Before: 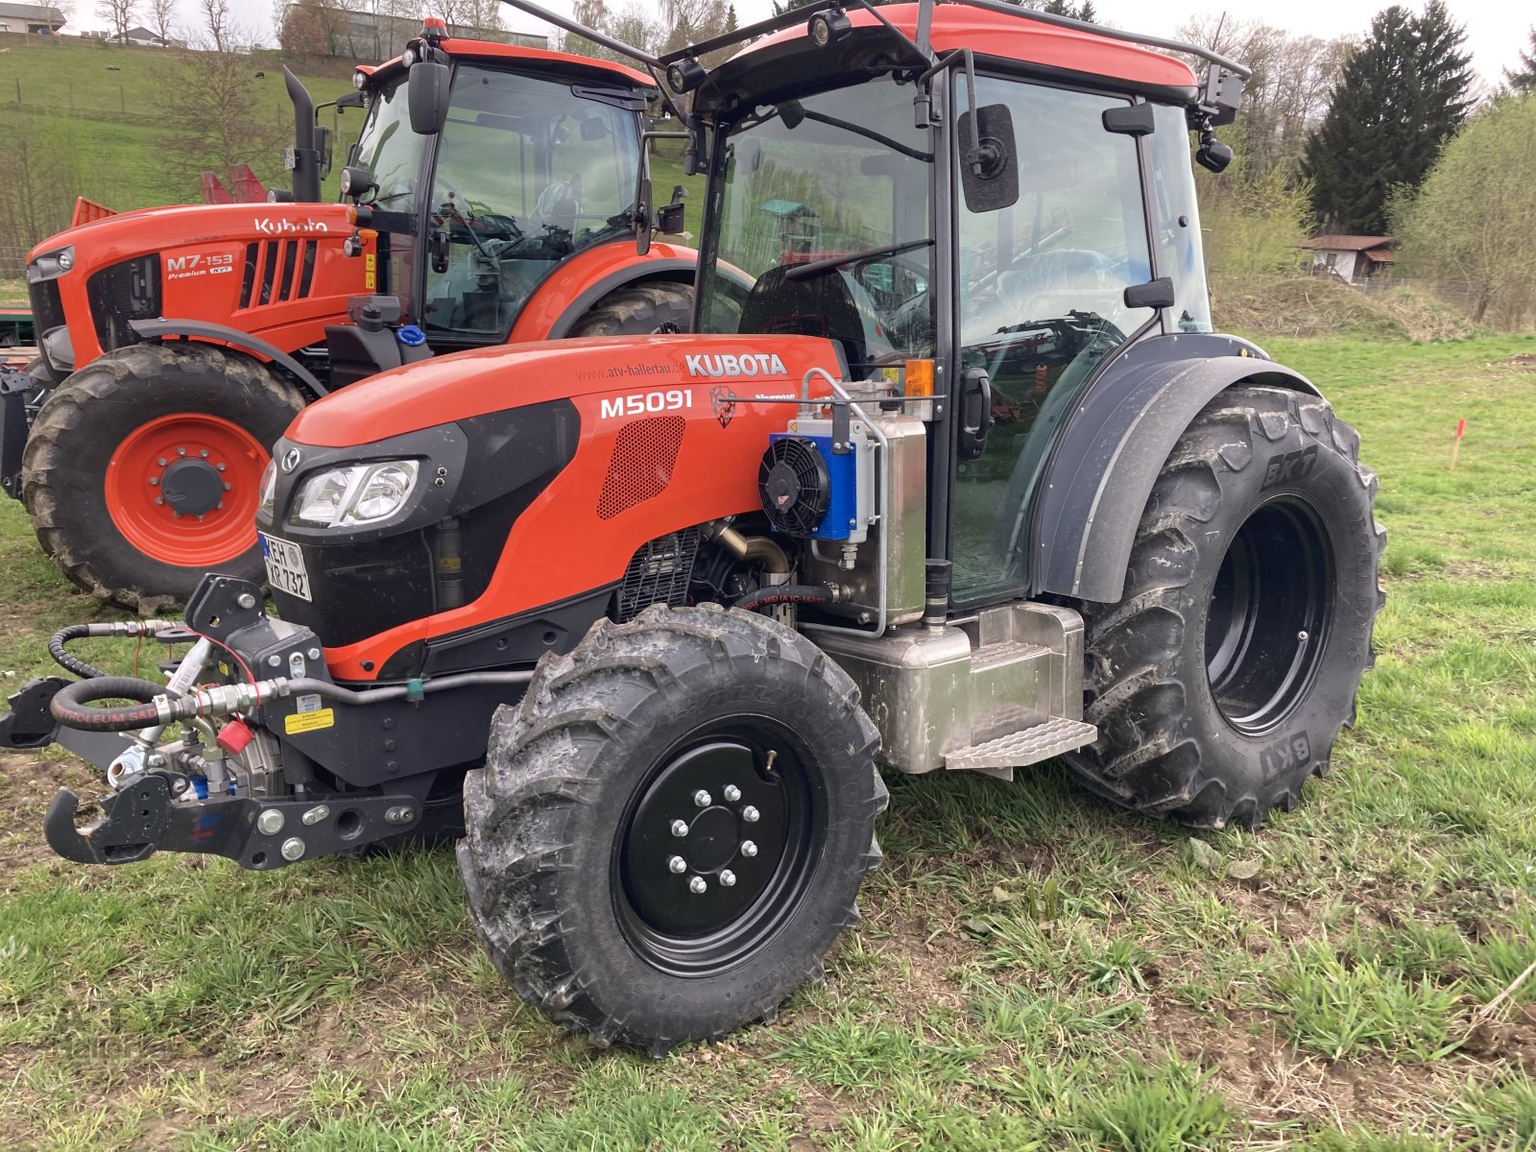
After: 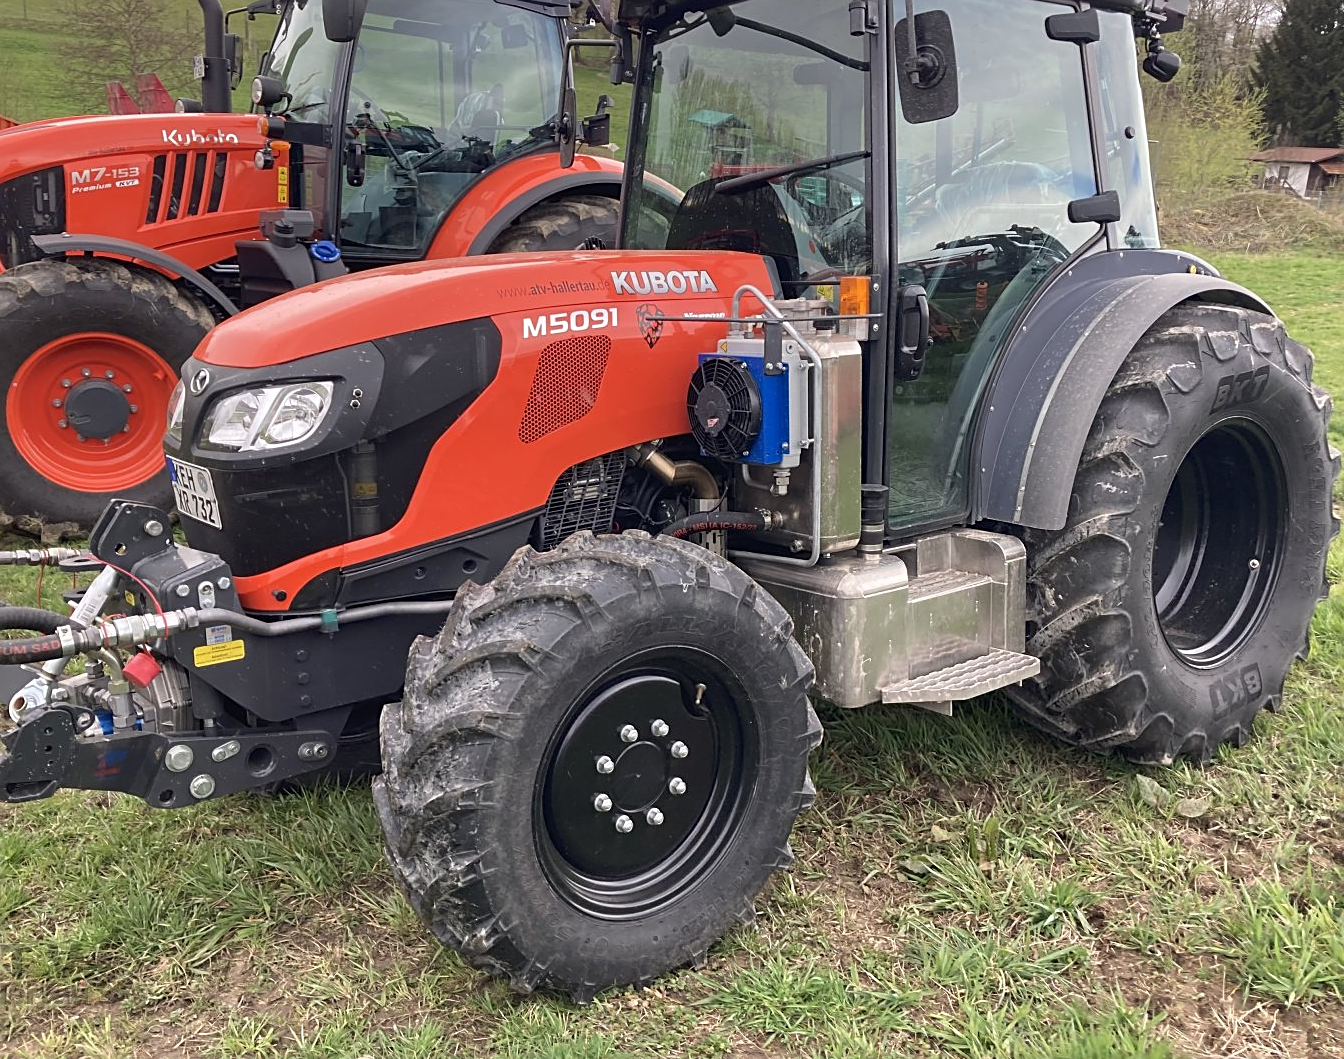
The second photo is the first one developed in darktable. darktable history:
sharpen: on, module defaults
crop: left 6.446%, top 8.188%, right 9.538%, bottom 3.548%
